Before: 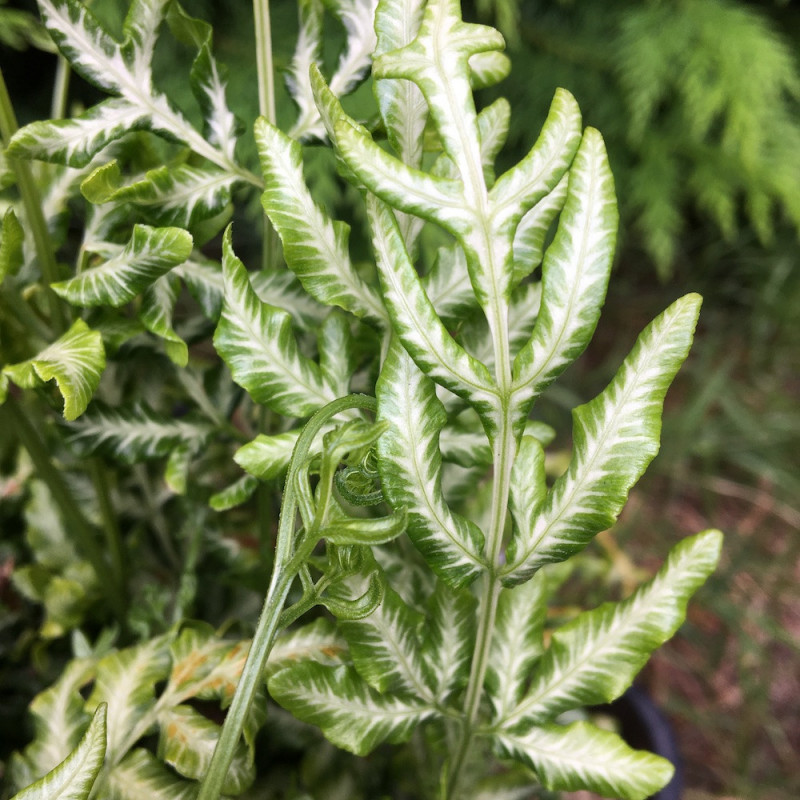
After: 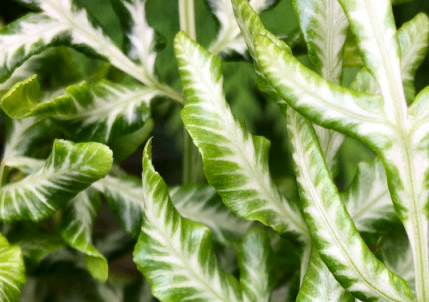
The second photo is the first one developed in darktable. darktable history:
contrast brightness saturation: contrast 0.13, brightness -0.05, saturation 0.16
crop: left 10.121%, top 10.631%, right 36.218%, bottom 51.526%
